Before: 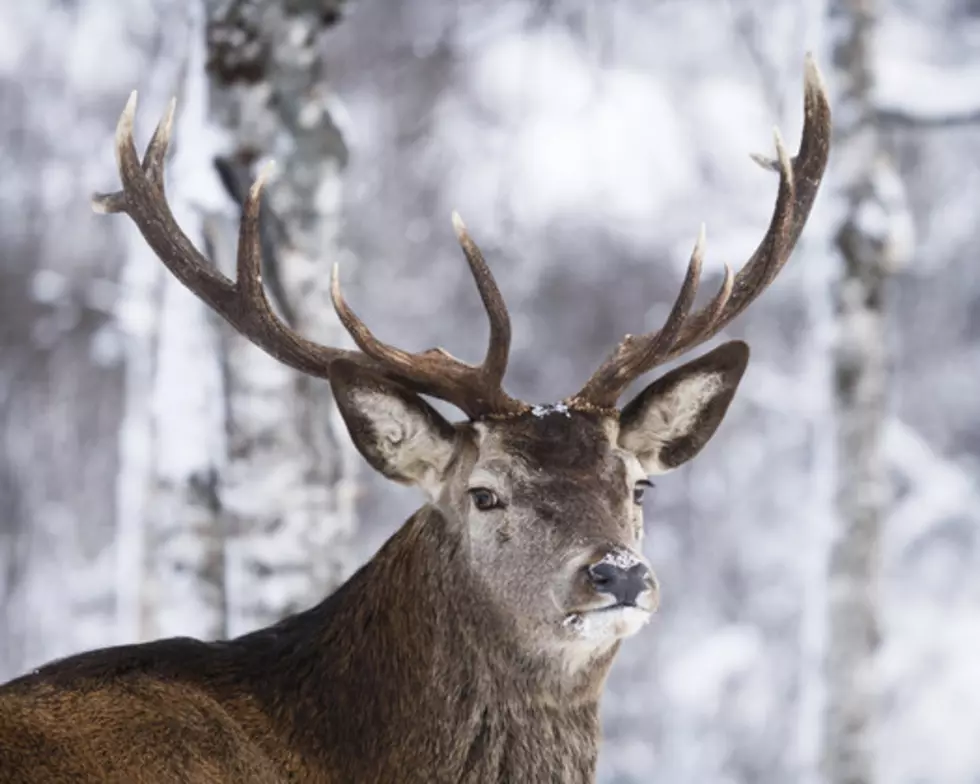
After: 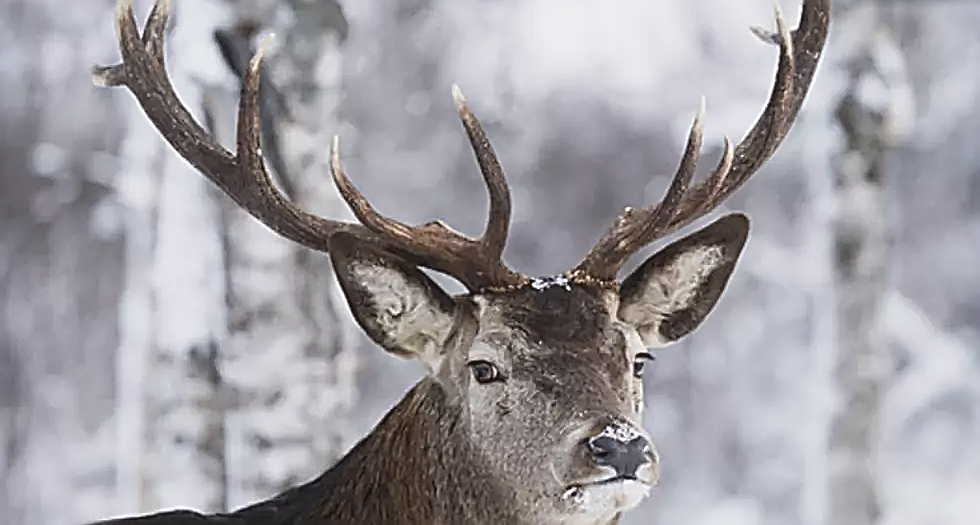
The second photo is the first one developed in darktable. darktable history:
crop: top 16.3%, bottom 16.717%
contrast brightness saturation: contrast -0.097, saturation -0.088
sharpen: amount 1.99
